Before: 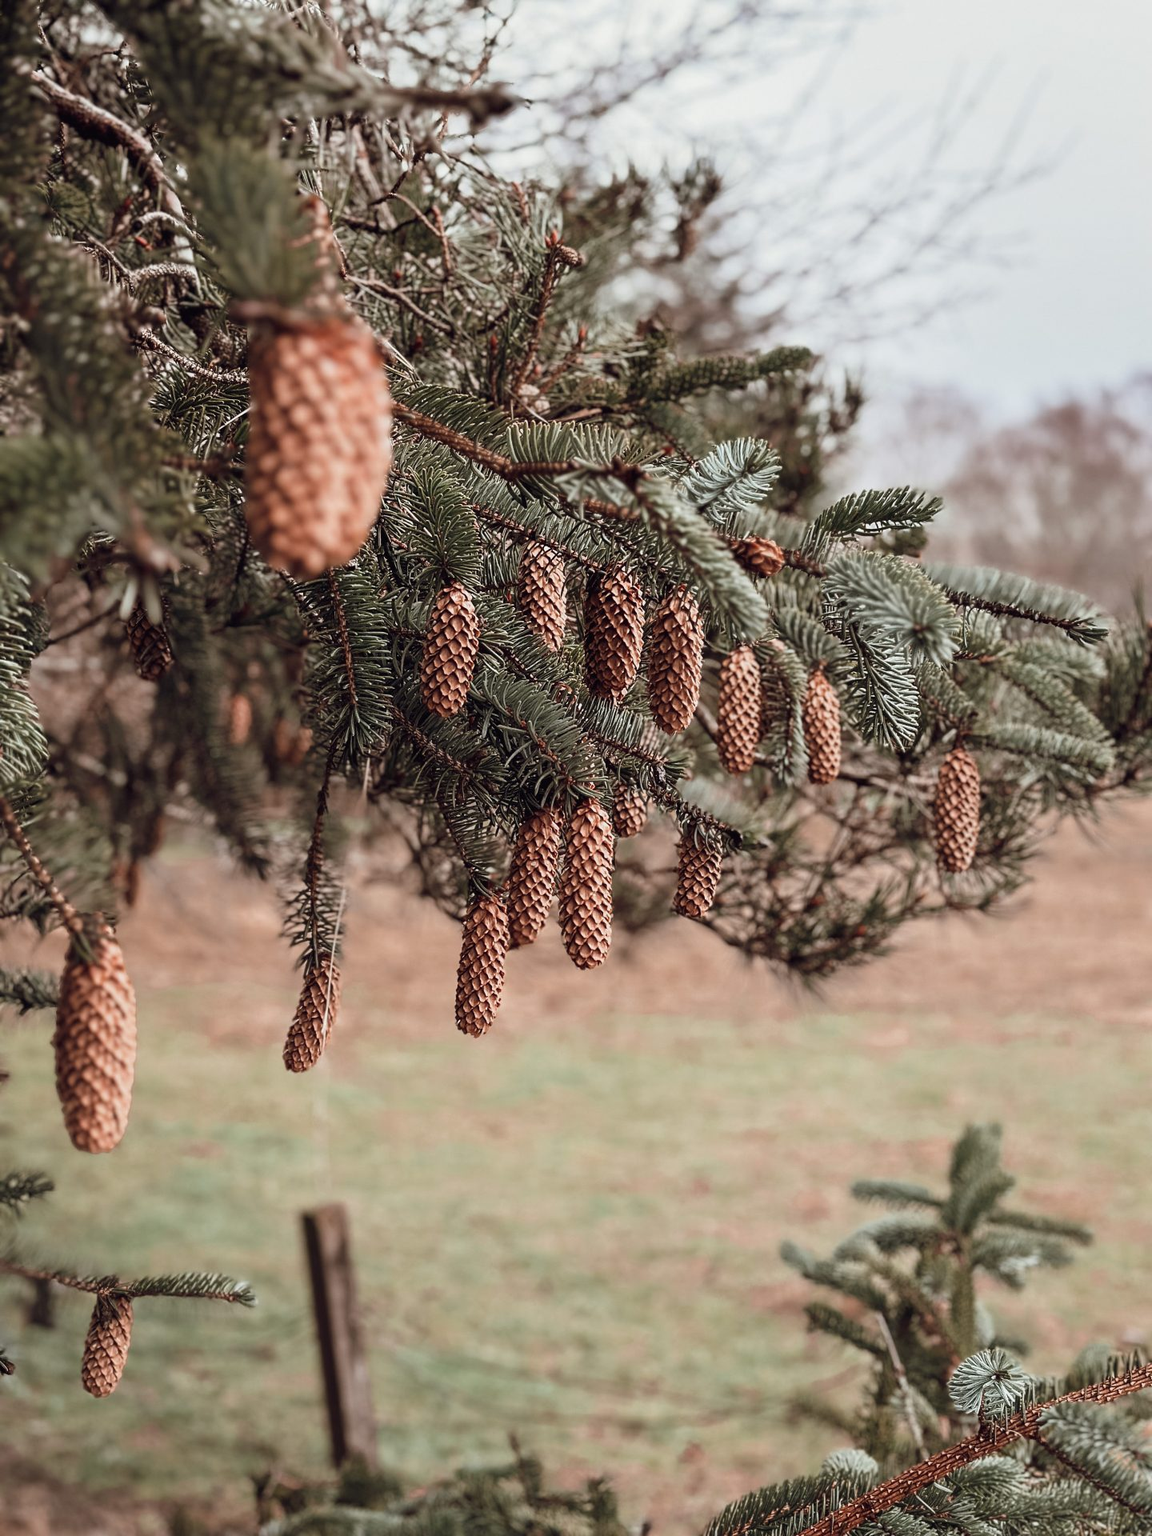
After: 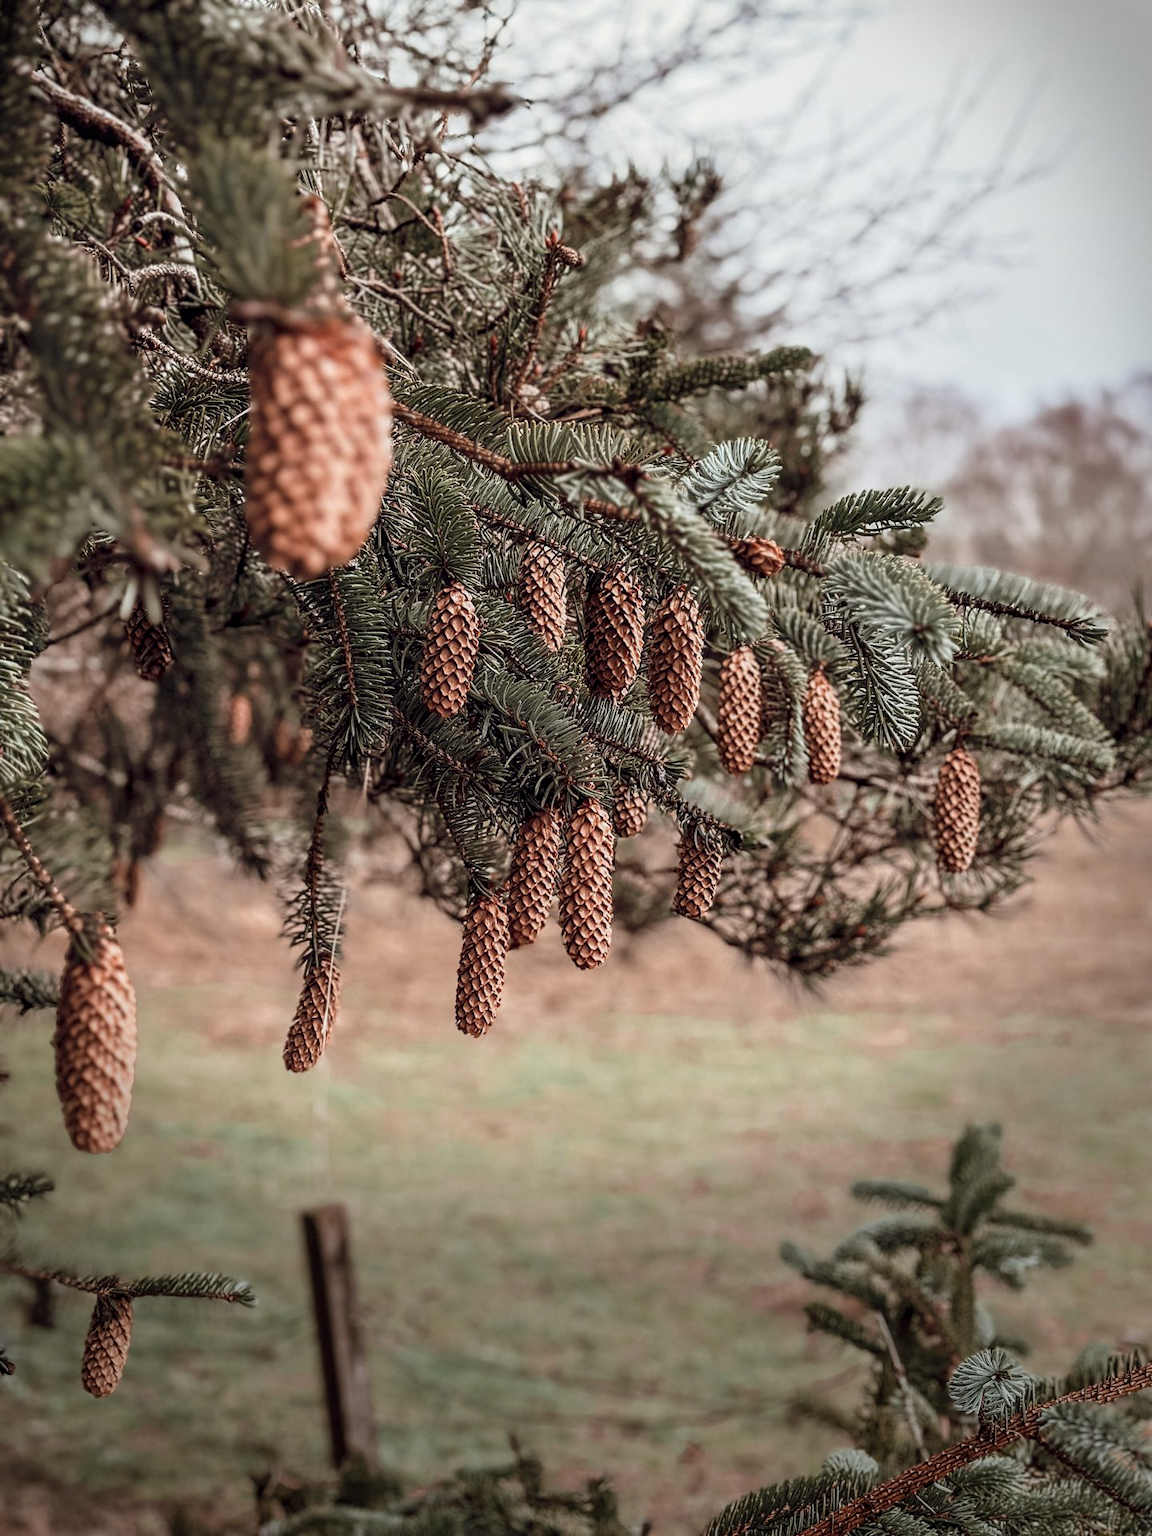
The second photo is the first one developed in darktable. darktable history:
vignetting: fall-off start 68.33%, fall-off radius 30%, saturation 0.042, center (-0.066, -0.311), width/height ratio 0.992, shape 0.85, dithering 8-bit output
local contrast: on, module defaults
